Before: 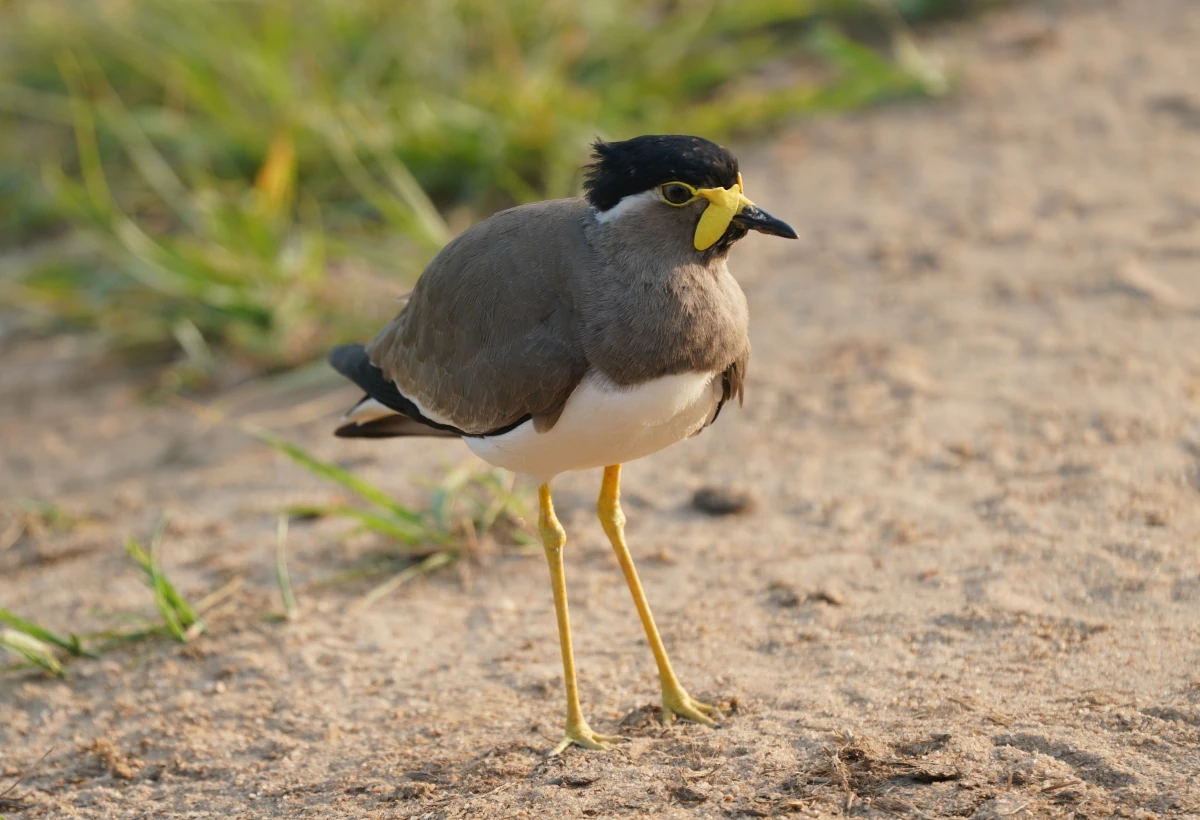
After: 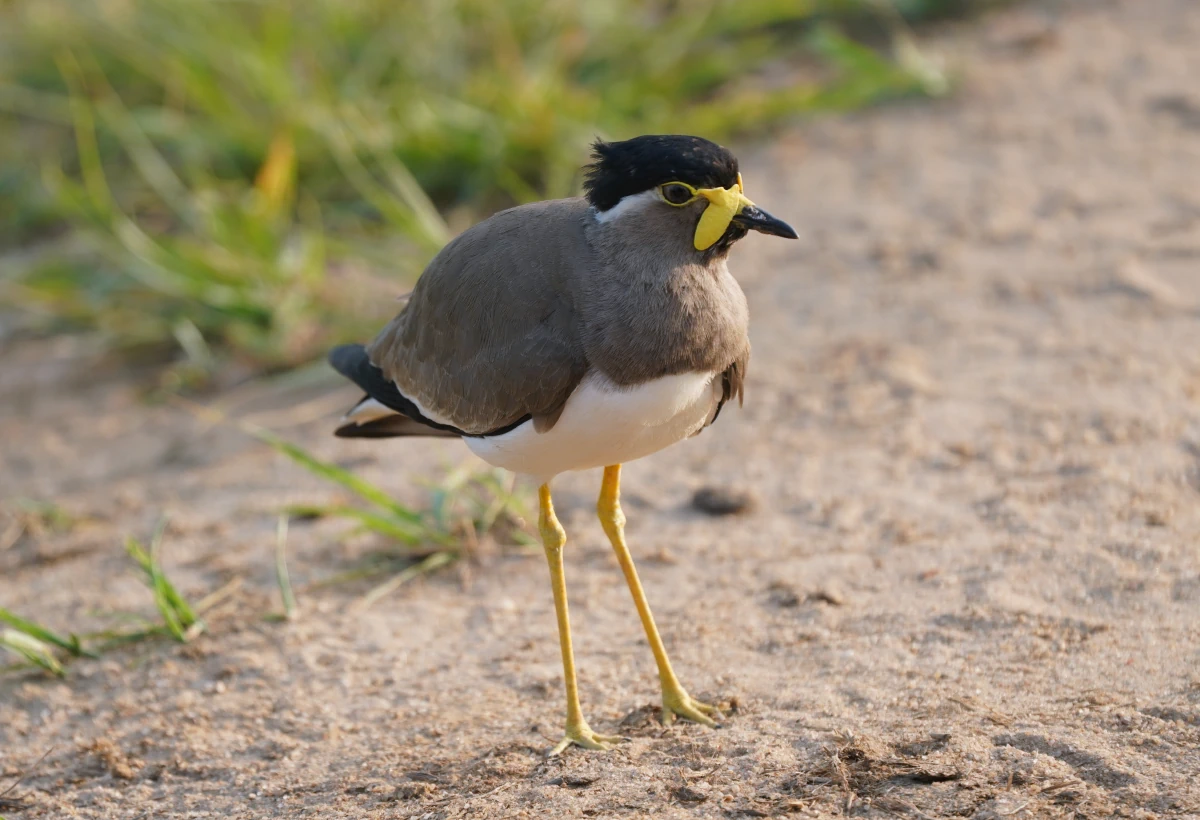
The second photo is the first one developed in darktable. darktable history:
white balance: red 0.984, blue 1.059
tone equalizer: on, module defaults
